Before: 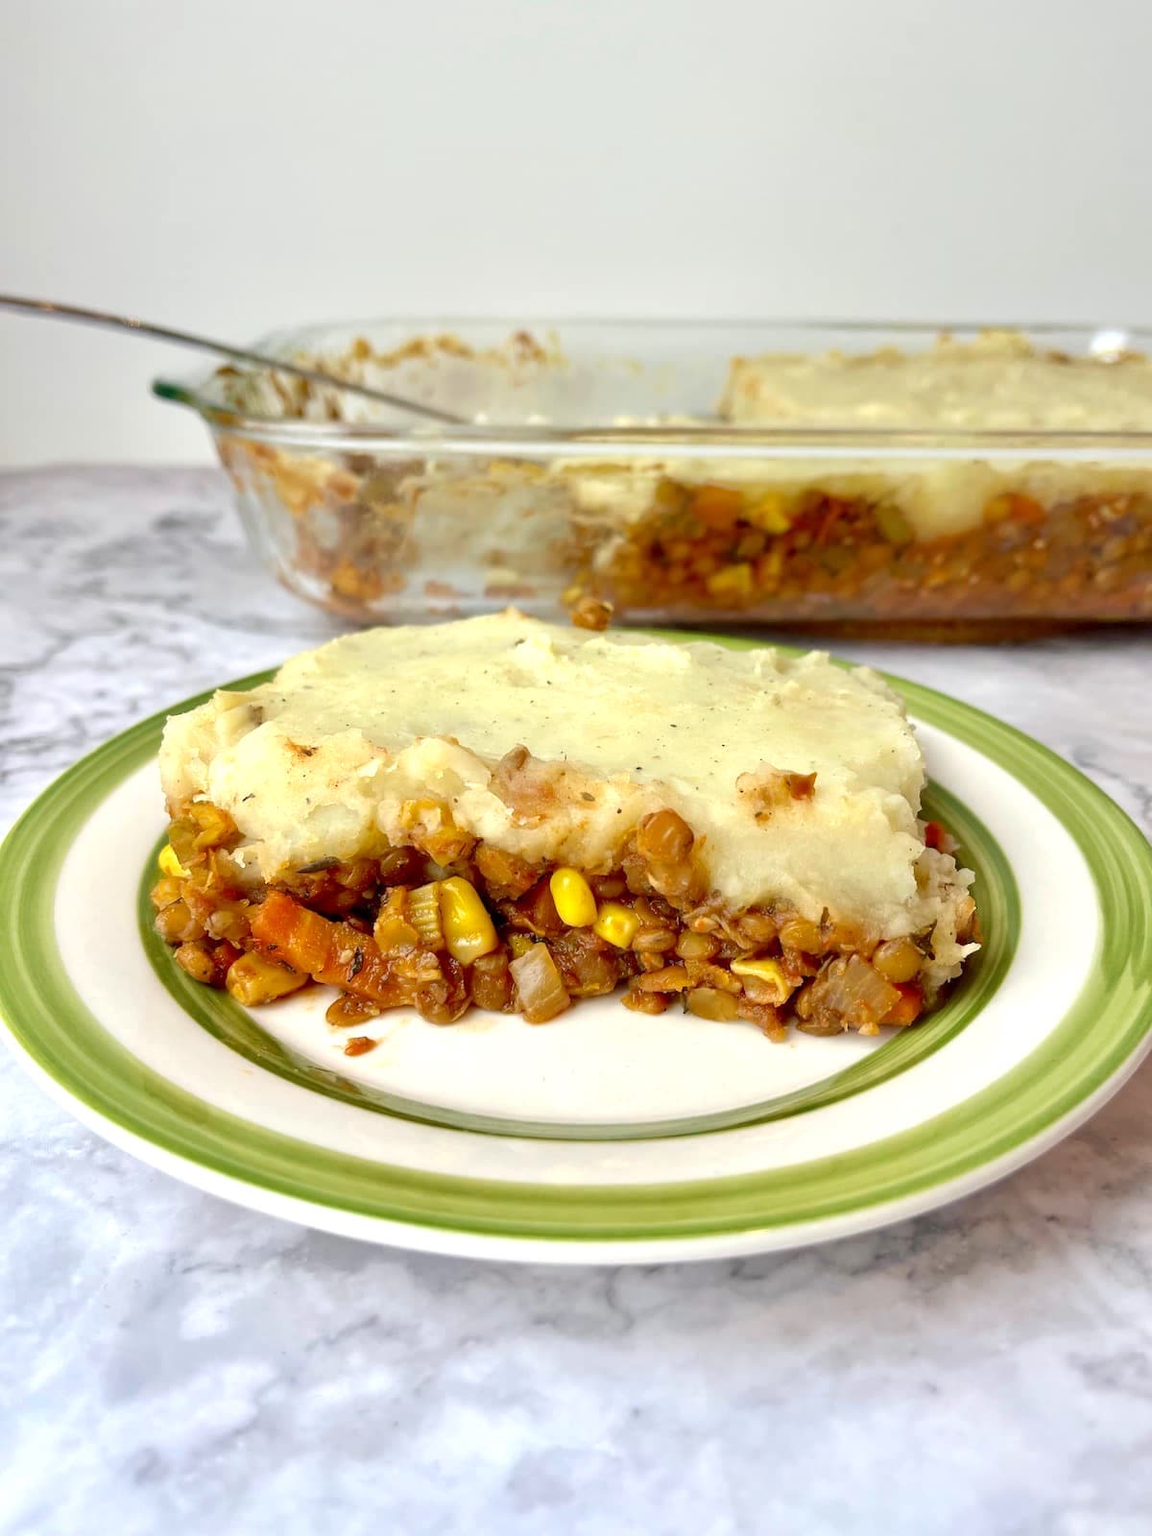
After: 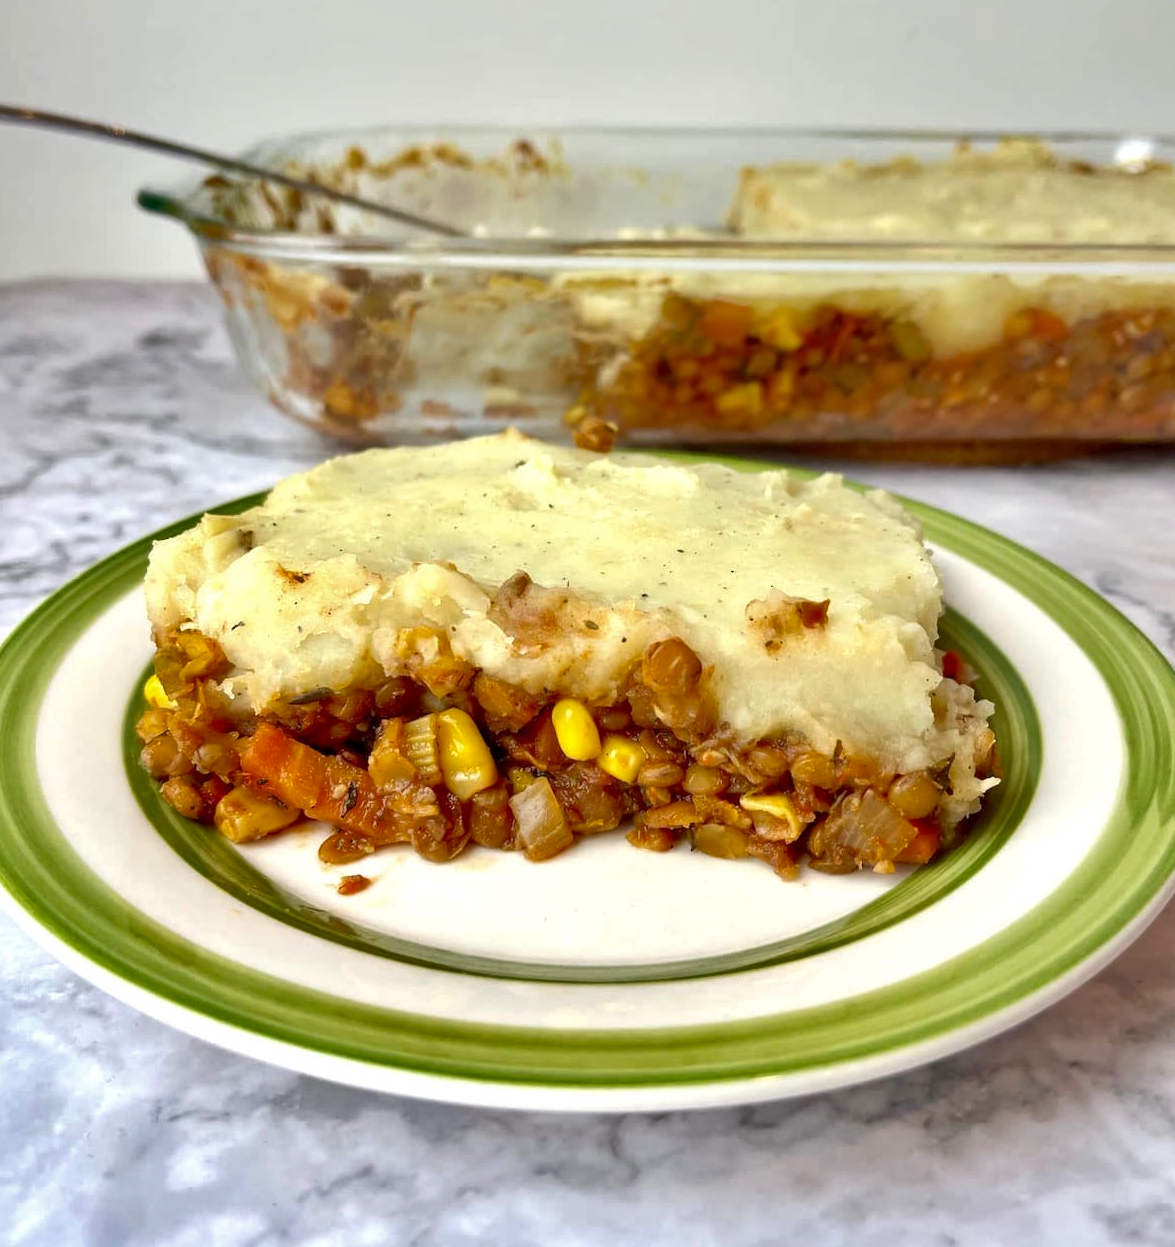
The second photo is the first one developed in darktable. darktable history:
shadows and highlights: white point adjustment 0.05, highlights color adjustment 55.9%, soften with gaussian
crop and rotate: left 1.814%, top 12.818%, right 0.25%, bottom 9.225%
